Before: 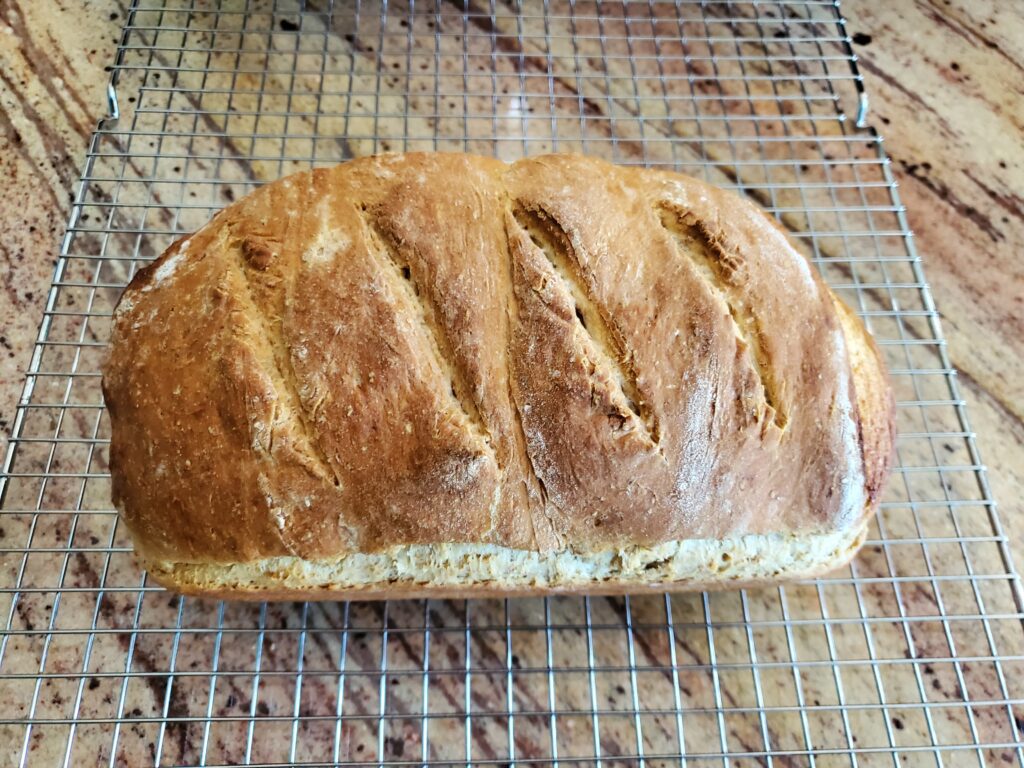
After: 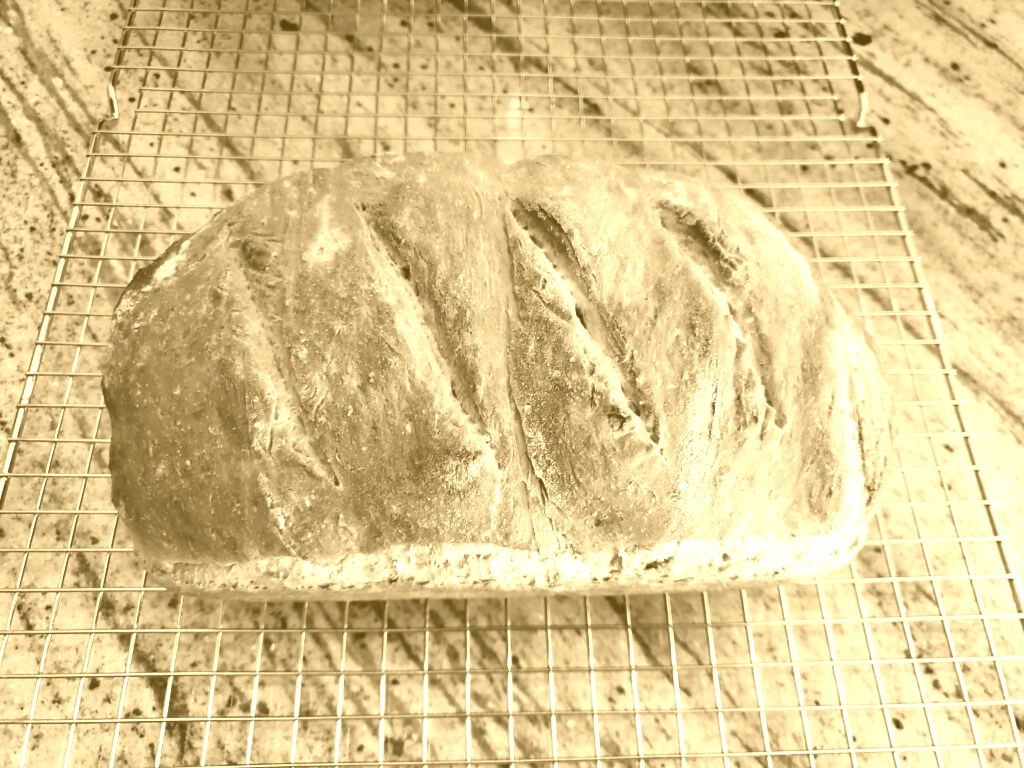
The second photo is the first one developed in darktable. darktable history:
contrast brightness saturation: contrast 0.08, saturation 0.02
graduated density: hue 238.83°, saturation 50%
colorize: hue 36°, source mix 100%
color zones: curves: ch0 [(0, 0.48) (0.209, 0.398) (0.305, 0.332) (0.429, 0.493) (0.571, 0.5) (0.714, 0.5) (0.857, 0.5) (1, 0.48)]; ch1 [(0, 0.736) (0.143, 0.625) (0.225, 0.371) (0.429, 0.256) (0.571, 0.241) (0.714, 0.213) (0.857, 0.48) (1, 0.736)]; ch2 [(0, 0.448) (0.143, 0.498) (0.286, 0.5) (0.429, 0.5) (0.571, 0.5) (0.714, 0.5) (0.857, 0.5) (1, 0.448)]
